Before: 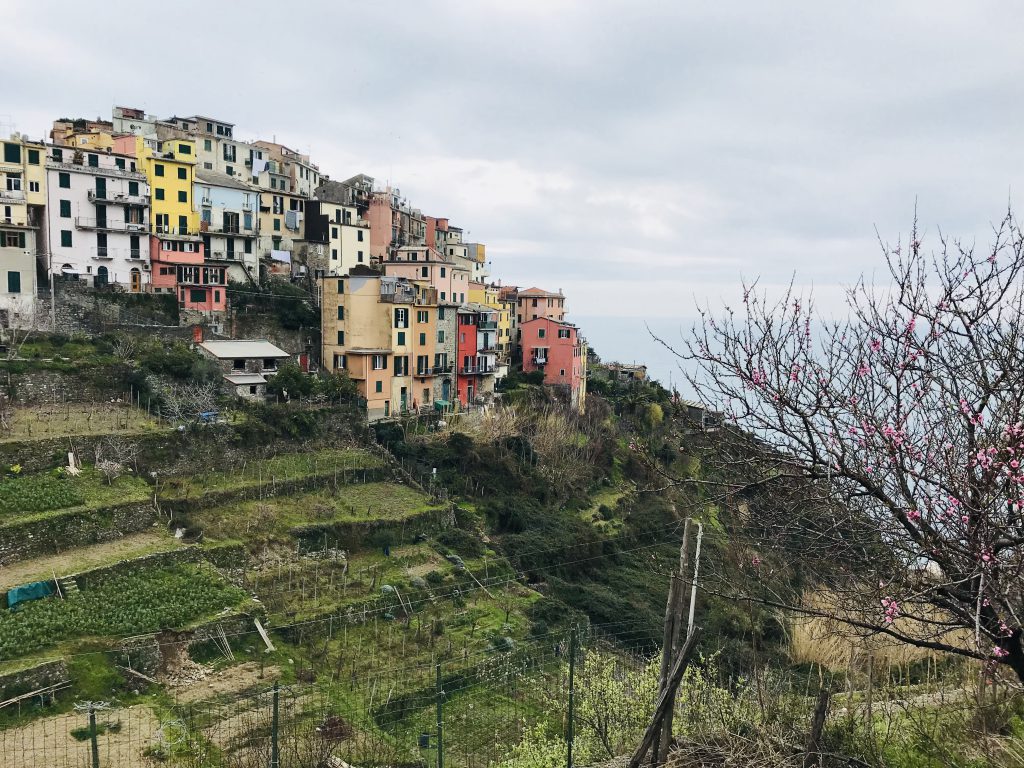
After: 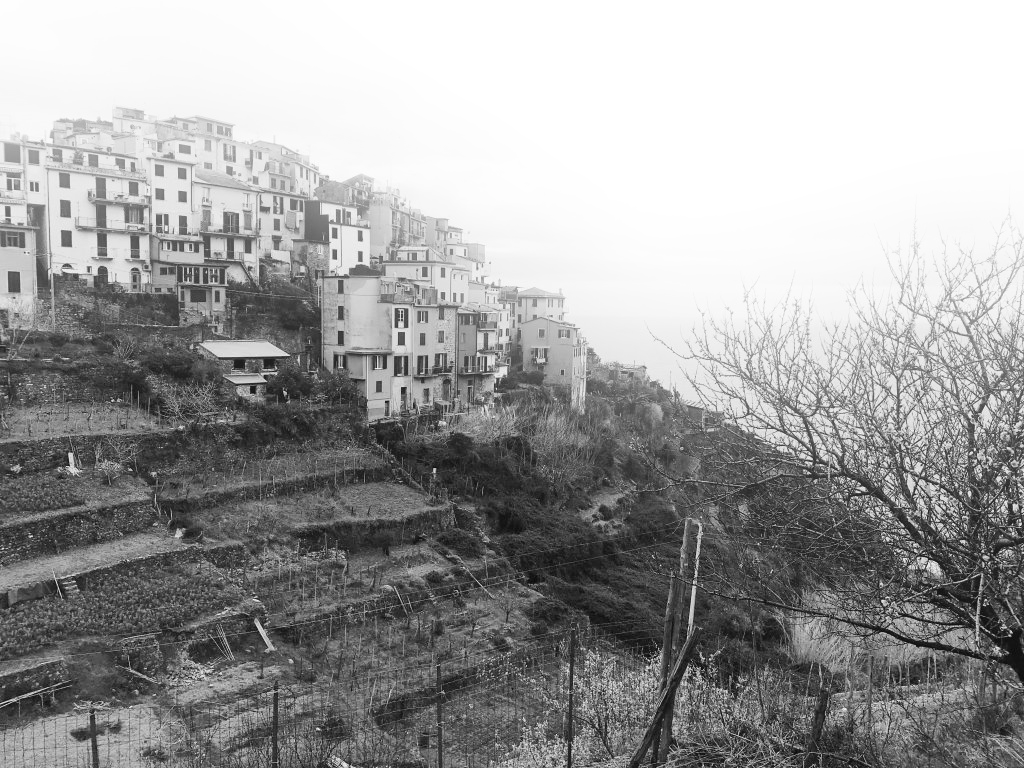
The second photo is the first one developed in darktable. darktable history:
bloom: on, module defaults
color zones: curves: ch1 [(0, -0.014) (0.143, -0.013) (0.286, -0.013) (0.429, -0.016) (0.571, -0.019) (0.714, -0.015) (0.857, 0.002) (1, -0.014)]
